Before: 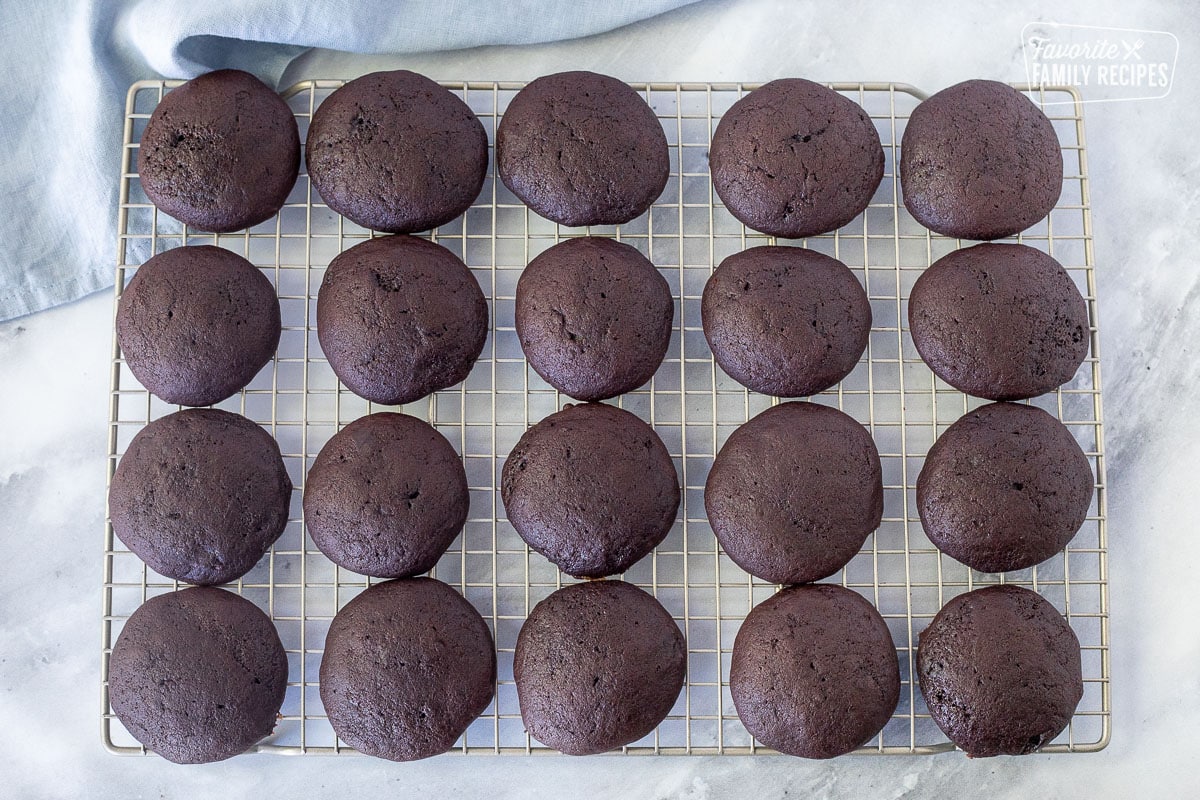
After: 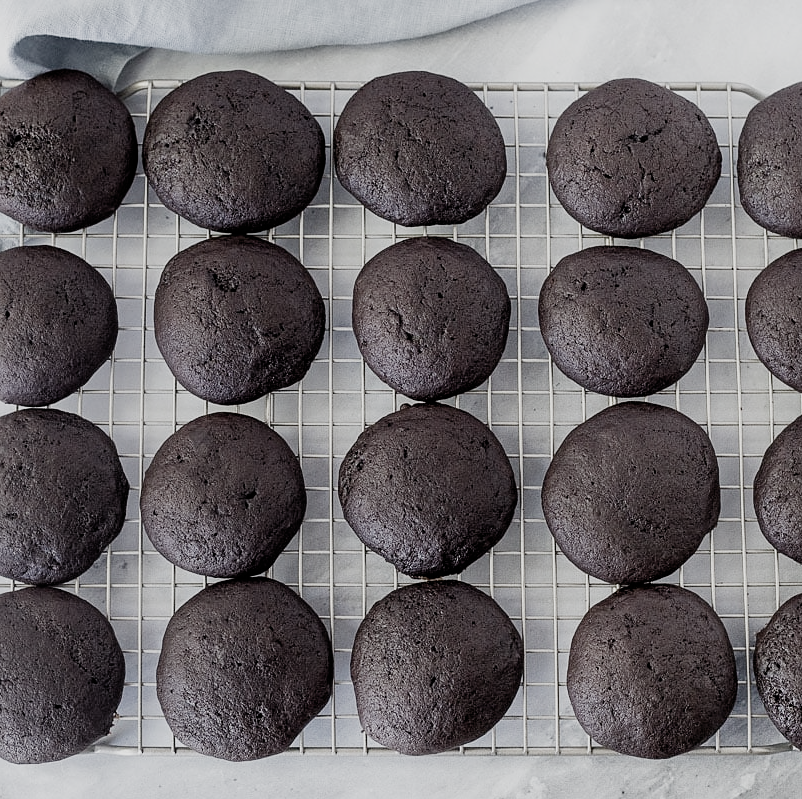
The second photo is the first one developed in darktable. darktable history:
exposure: black level correction 0.002, compensate highlight preservation false
sharpen: amount 0.202
crop and rotate: left 13.641%, right 19.451%
filmic rgb: black relative exposure -7.65 EV, white relative exposure 3.98 EV, hardness 4.02, contrast 1.095, highlights saturation mix -30.92%, preserve chrominance no, color science v4 (2020), type of noise poissonian
